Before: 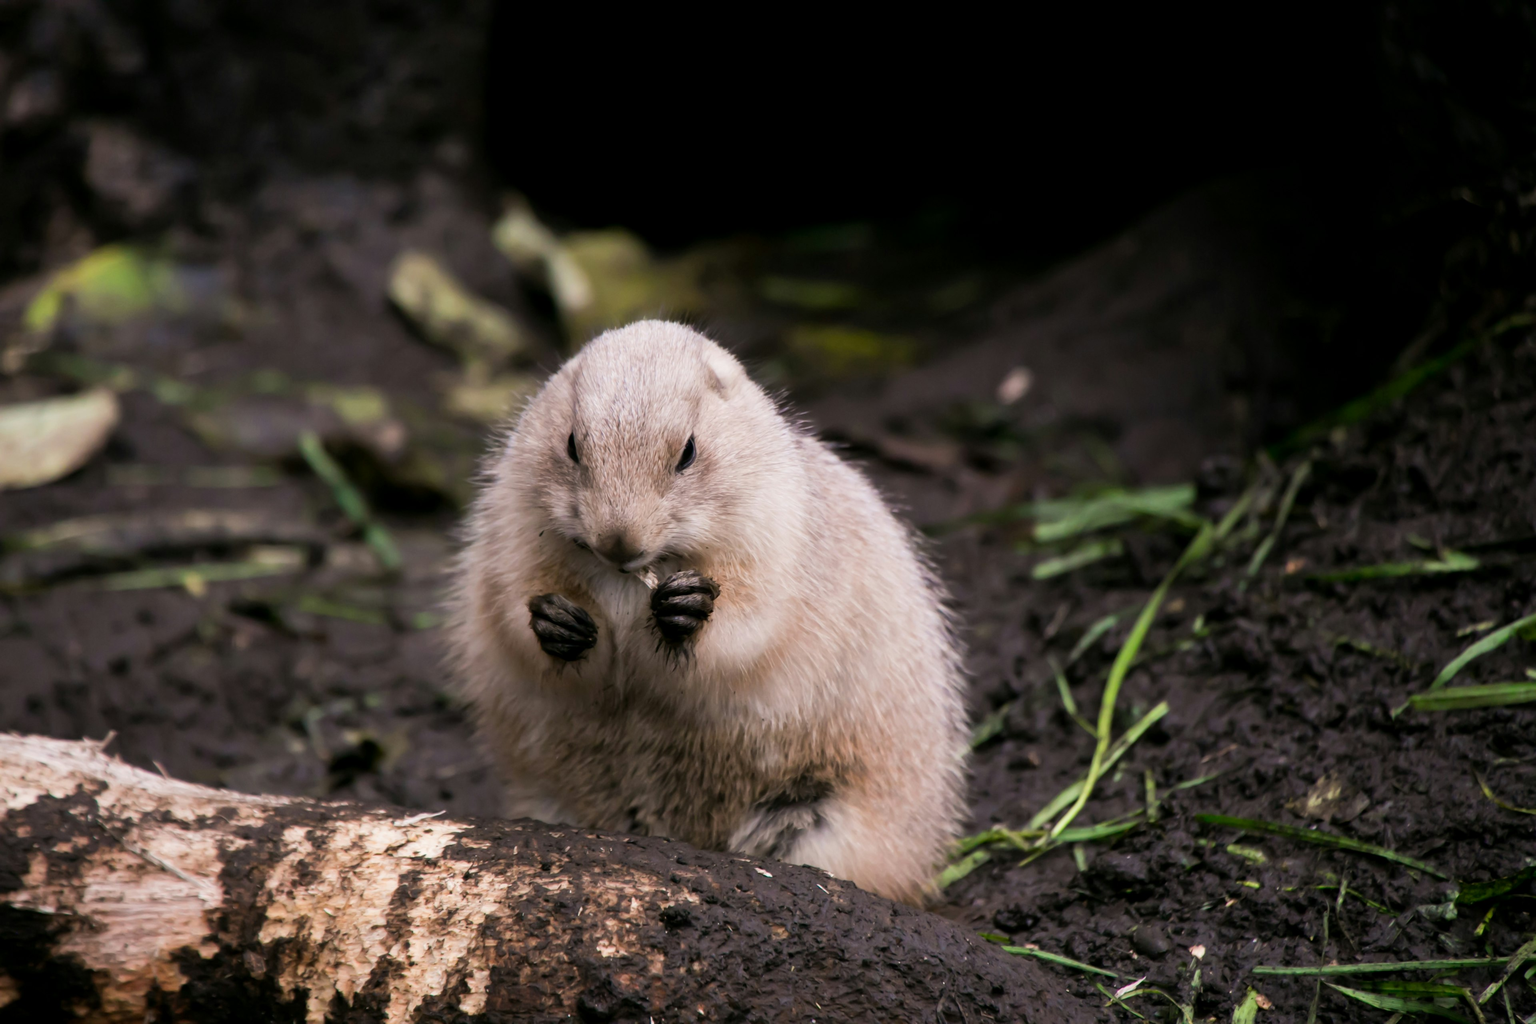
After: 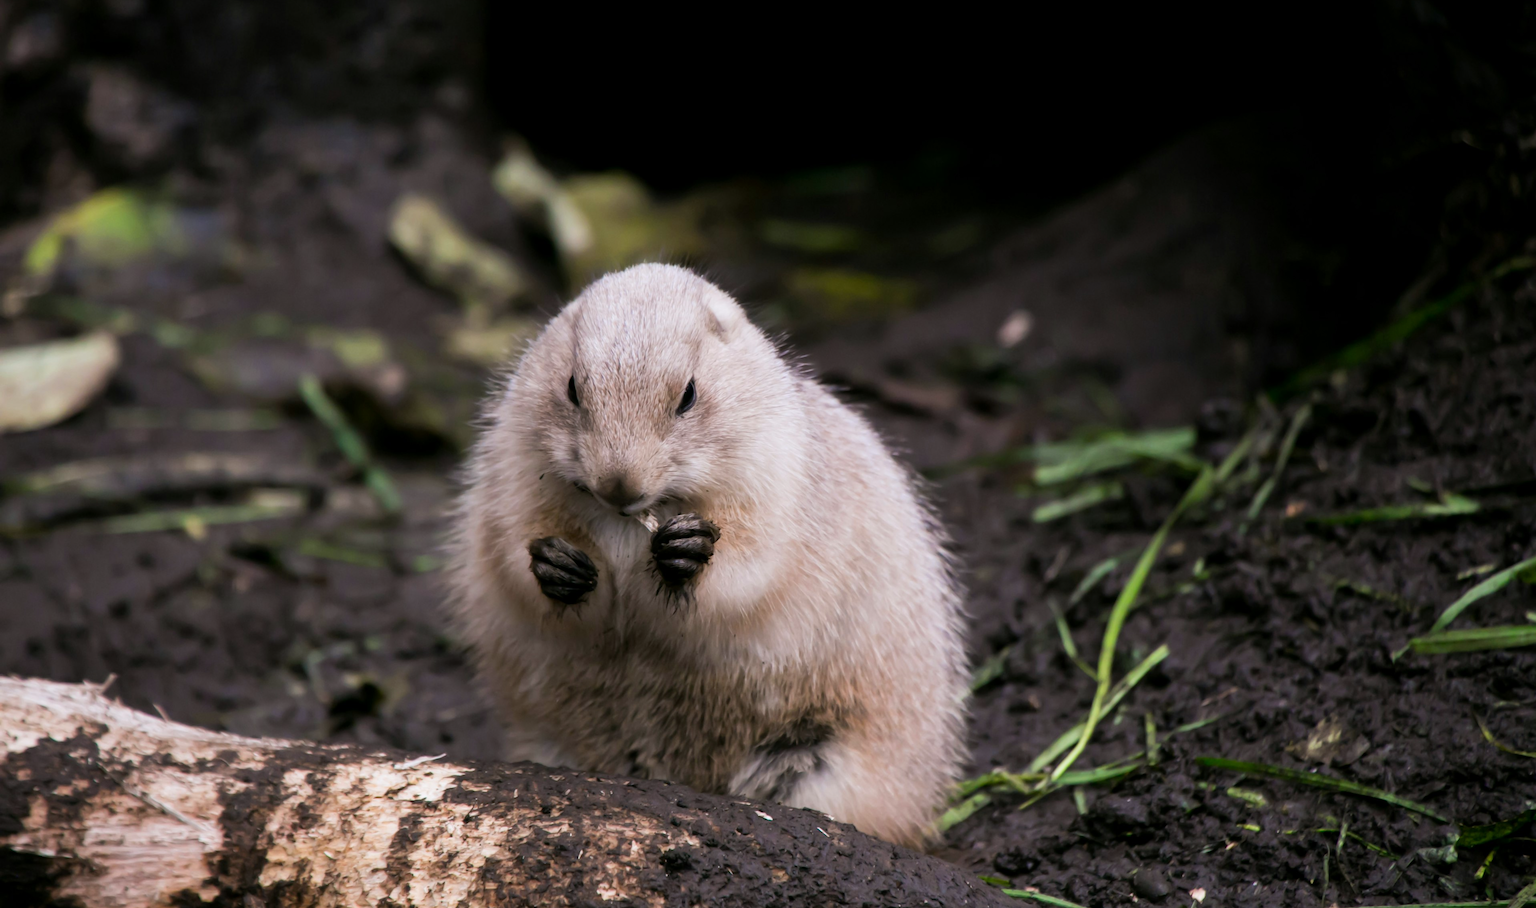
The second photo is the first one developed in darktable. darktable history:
crop and rotate: top 5.609%, bottom 5.609%
white balance: red 0.98, blue 1.034
